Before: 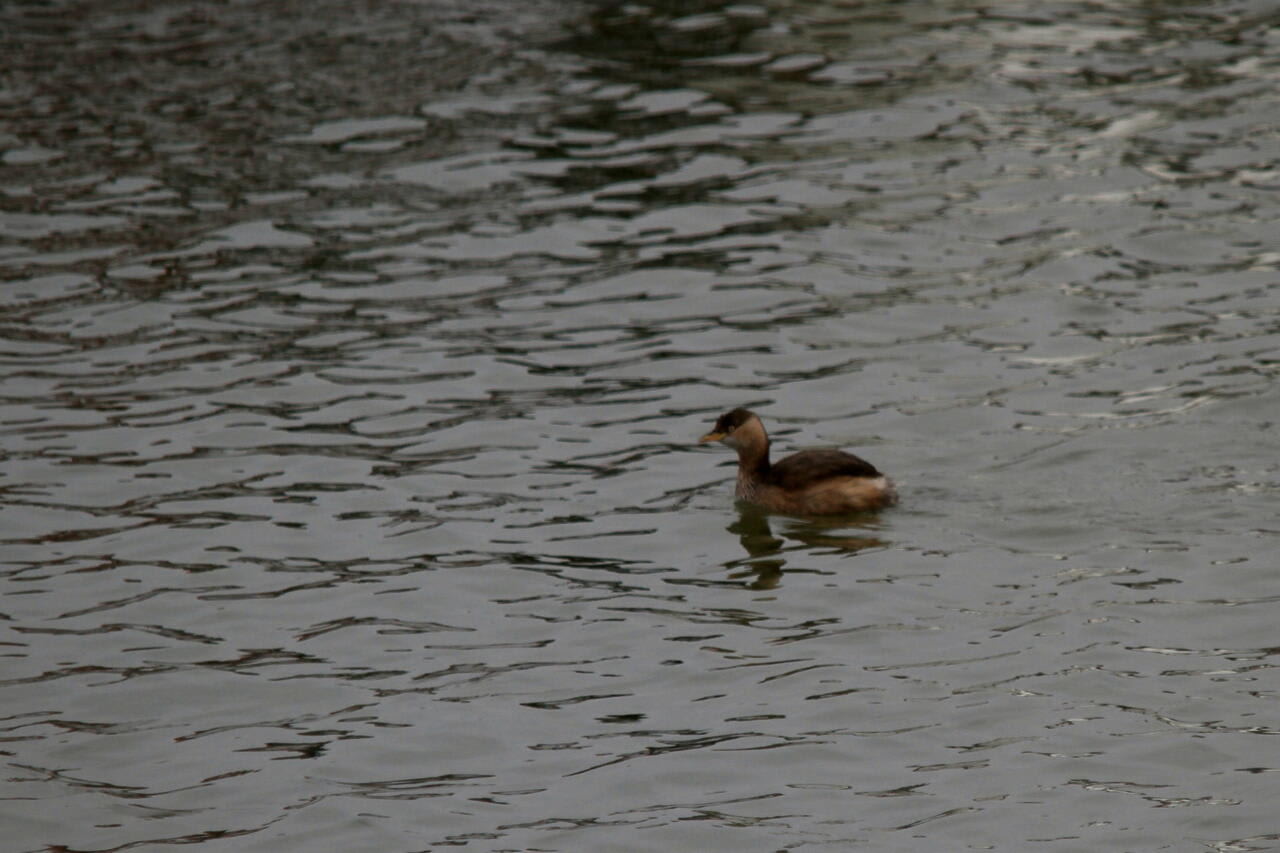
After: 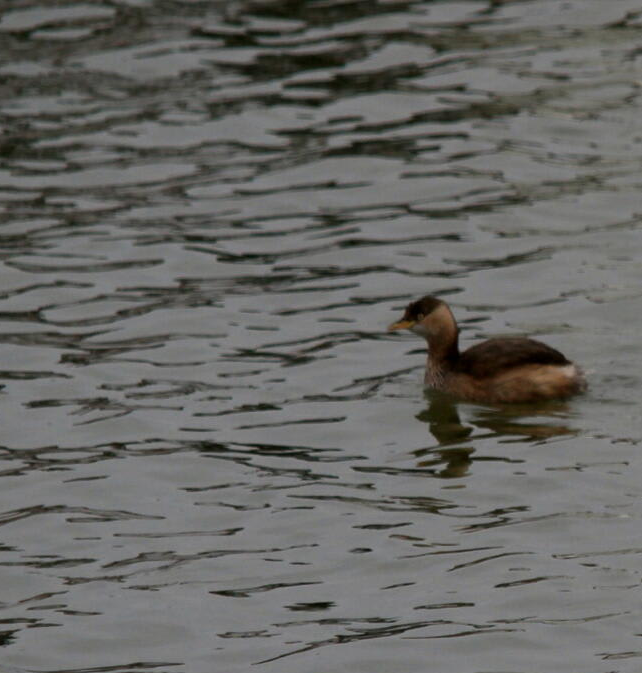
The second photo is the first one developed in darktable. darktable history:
crop and rotate: angle 0.023°, left 24.359%, top 13.109%, right 25.384%, bottom 7.885%
